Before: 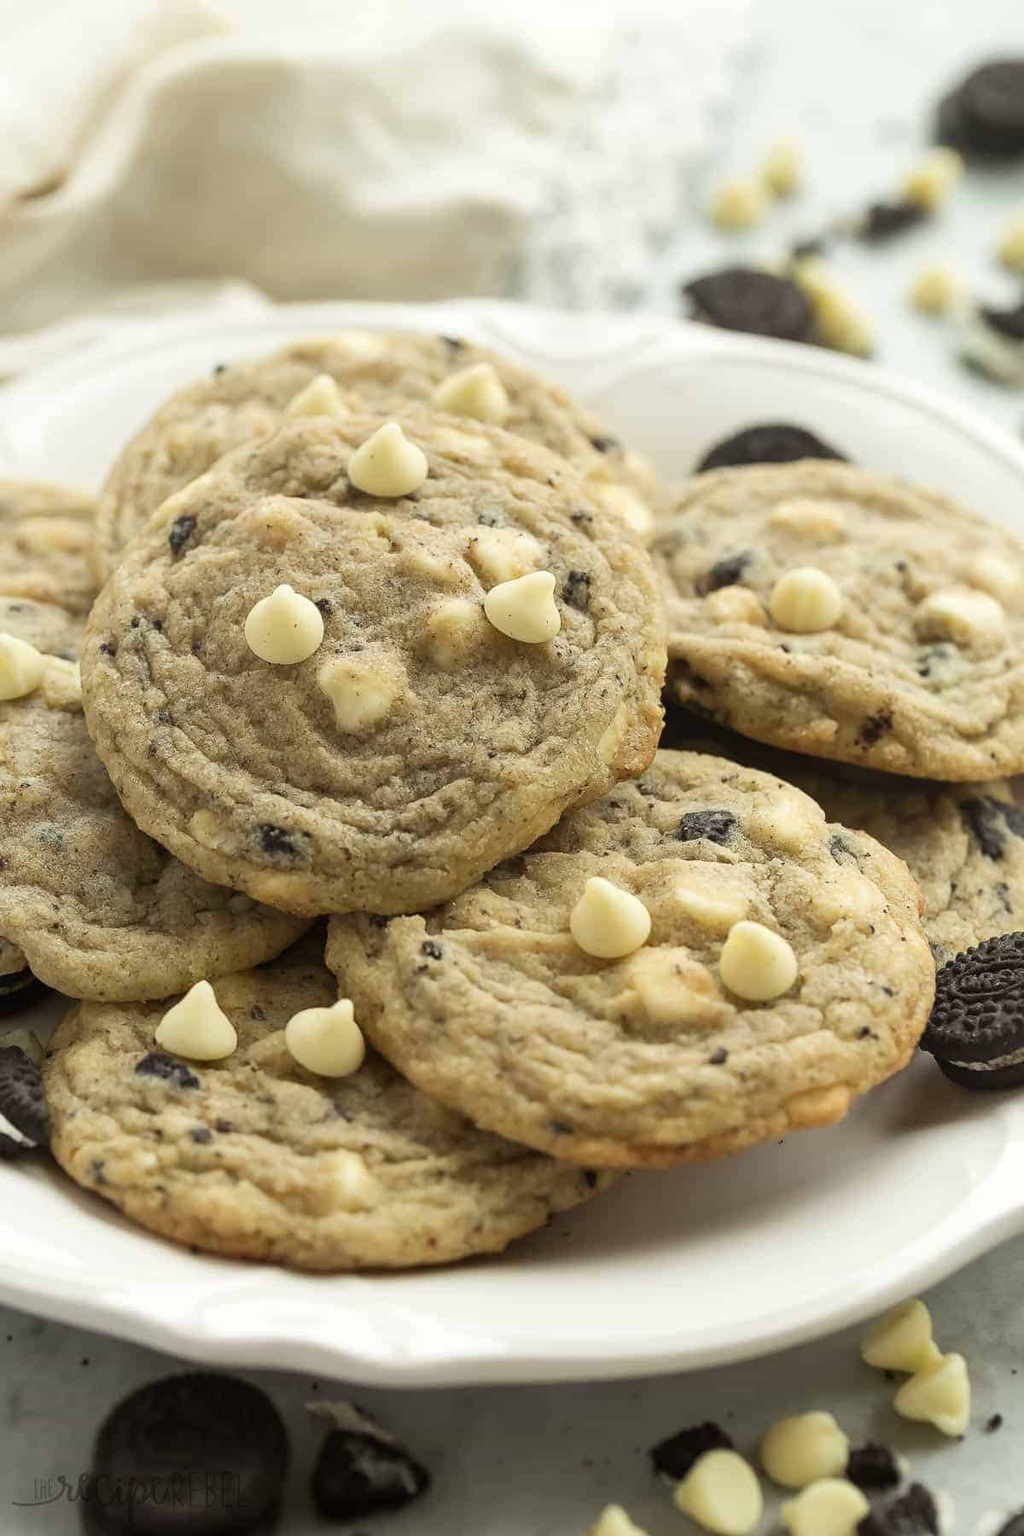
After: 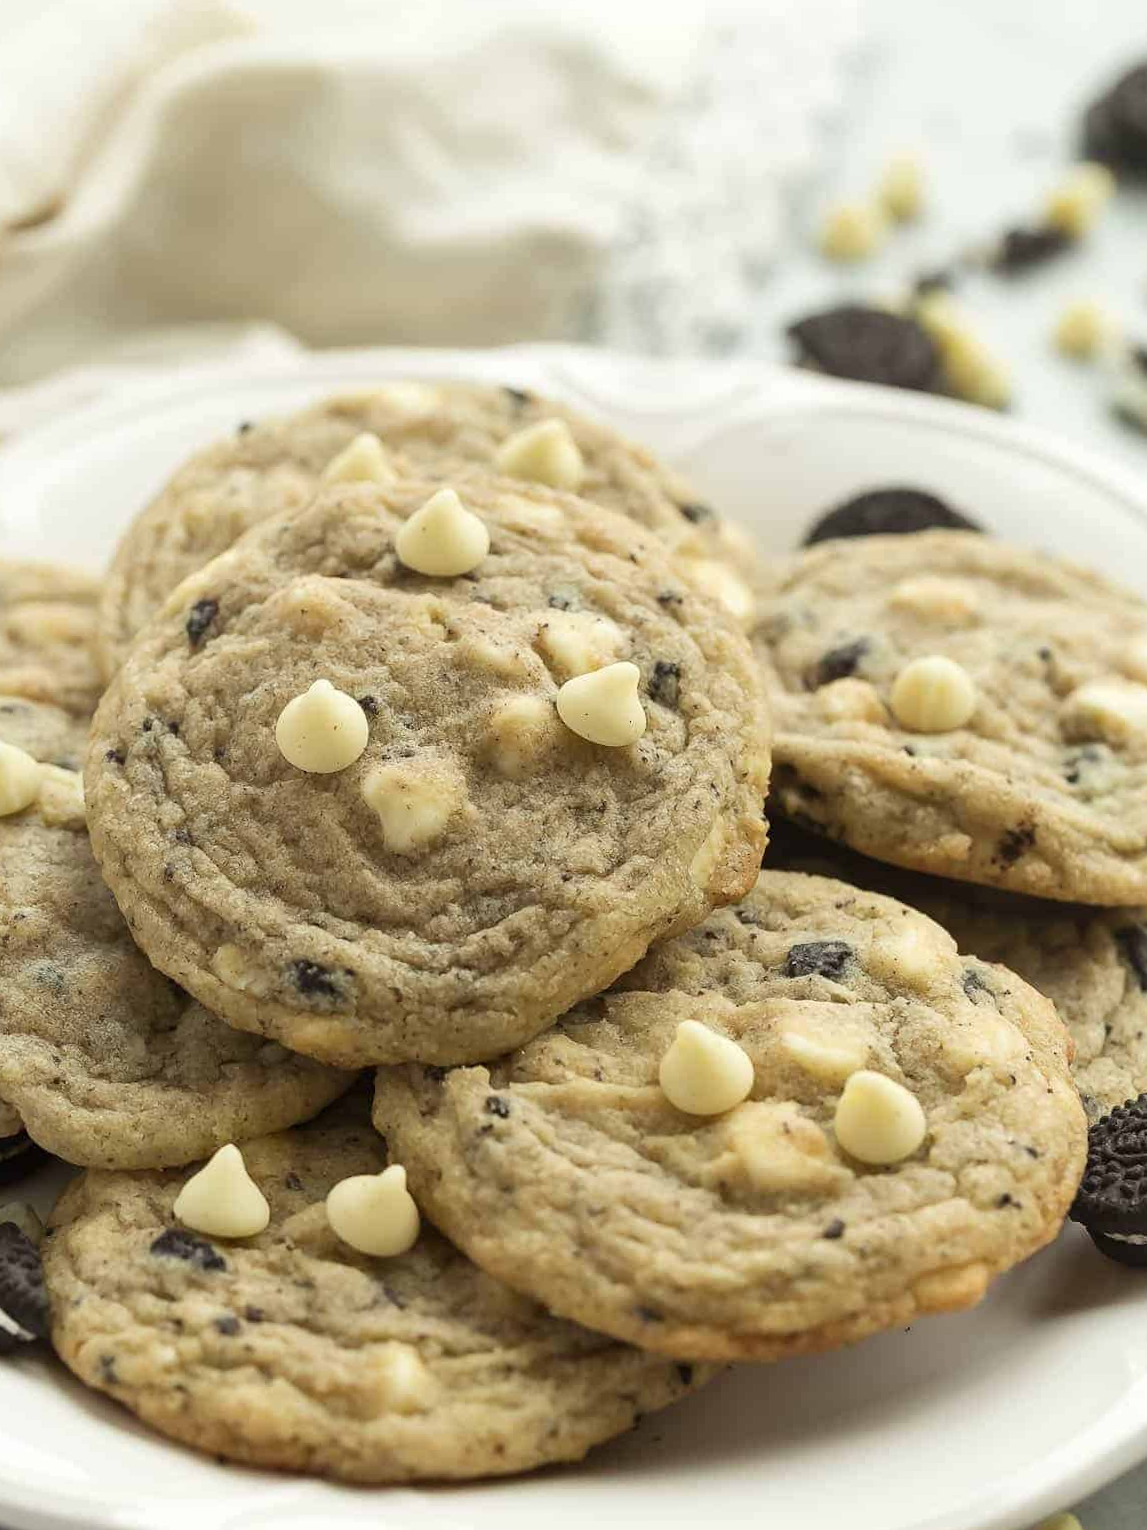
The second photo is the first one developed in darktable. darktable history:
crop and rotate: angle 0.331°, left 0.418%, right 3.131%, bottom 14.219%
